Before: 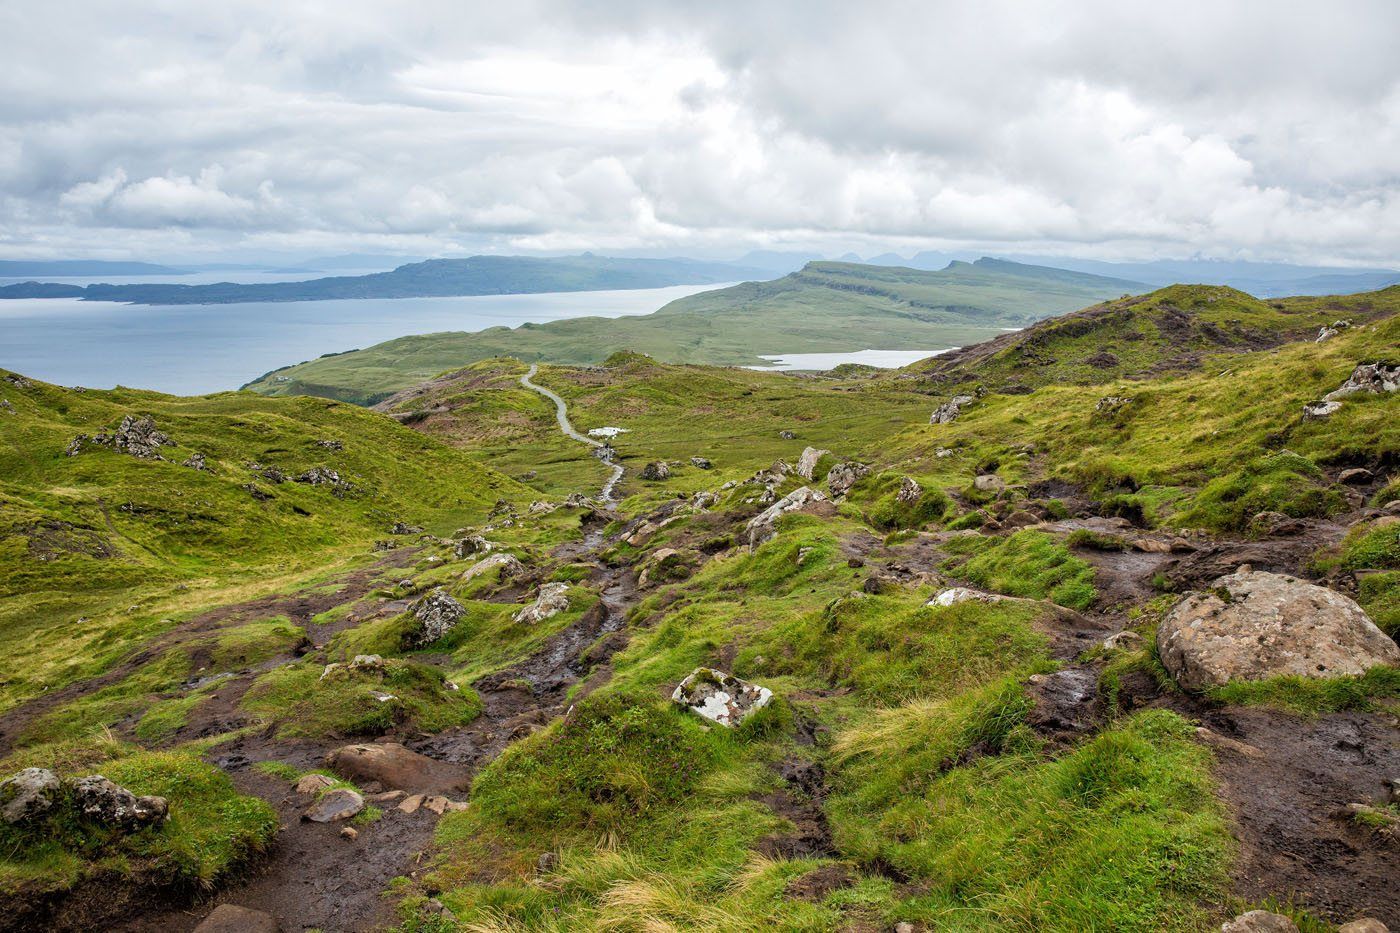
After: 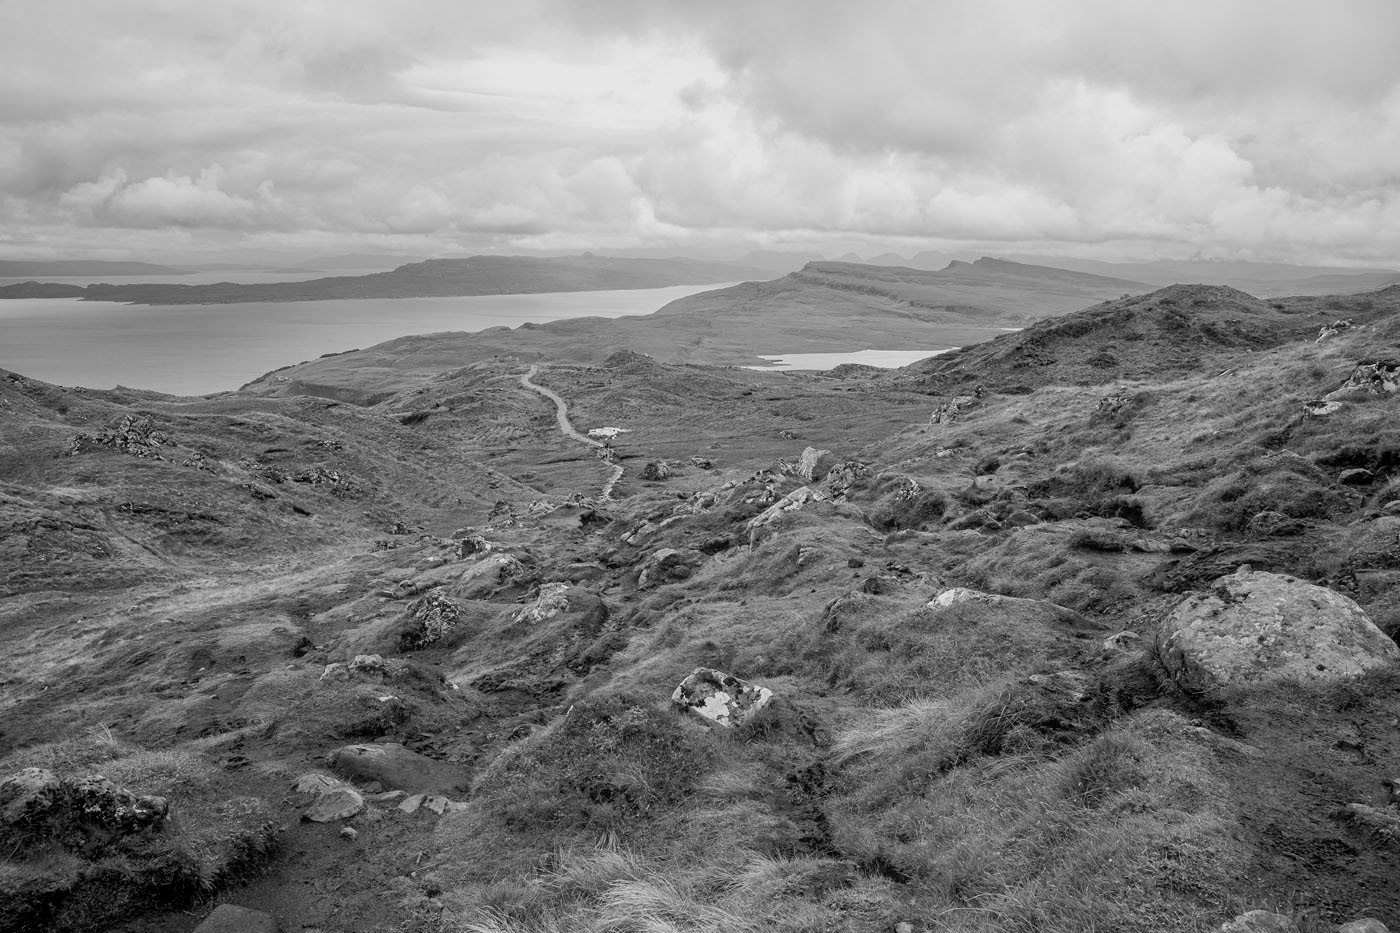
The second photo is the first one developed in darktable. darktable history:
contrast equalizer: y [[0.5, 0.488, 0.462, 0.461, 0.491, 0.5], [0.5 ×6], [0.5 ×6], [0 ×6], [0 ×6]]
exposure: black level correction 0.004, exposure 0.014 EV, compensate highlight preservation false
monochrome: a 26.22, b 42.67, size 0.8
